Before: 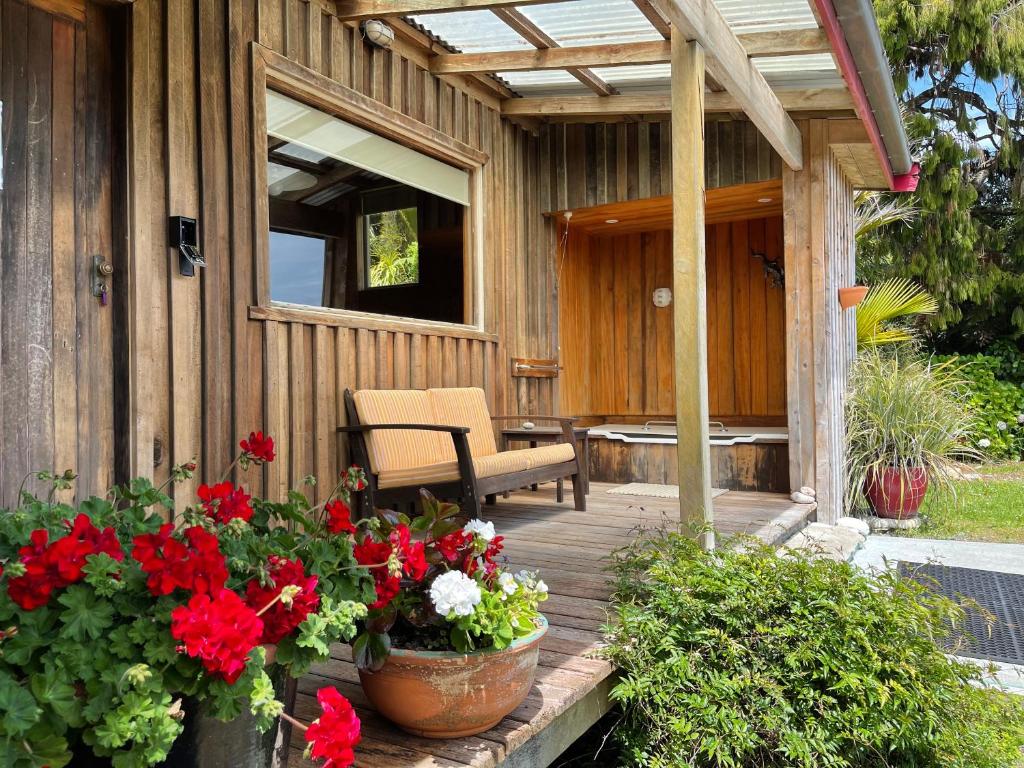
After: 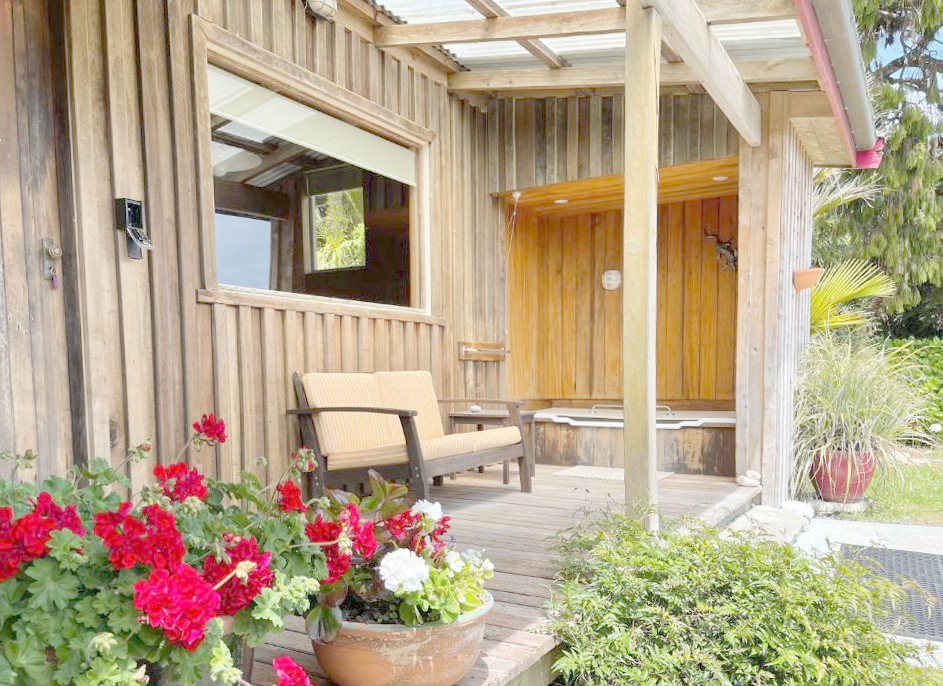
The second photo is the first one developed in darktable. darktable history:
rotate and perspective: rotation 0.074°, lens shift (vertical) 0.096, lens shift (horizontal) -0.041, crop left 0.043, crop right 0.952, crop top 0.024, crop bottom 0.979
crop: left 1.964%, top 3.251%, right 1.122%, bottom 4.933%
